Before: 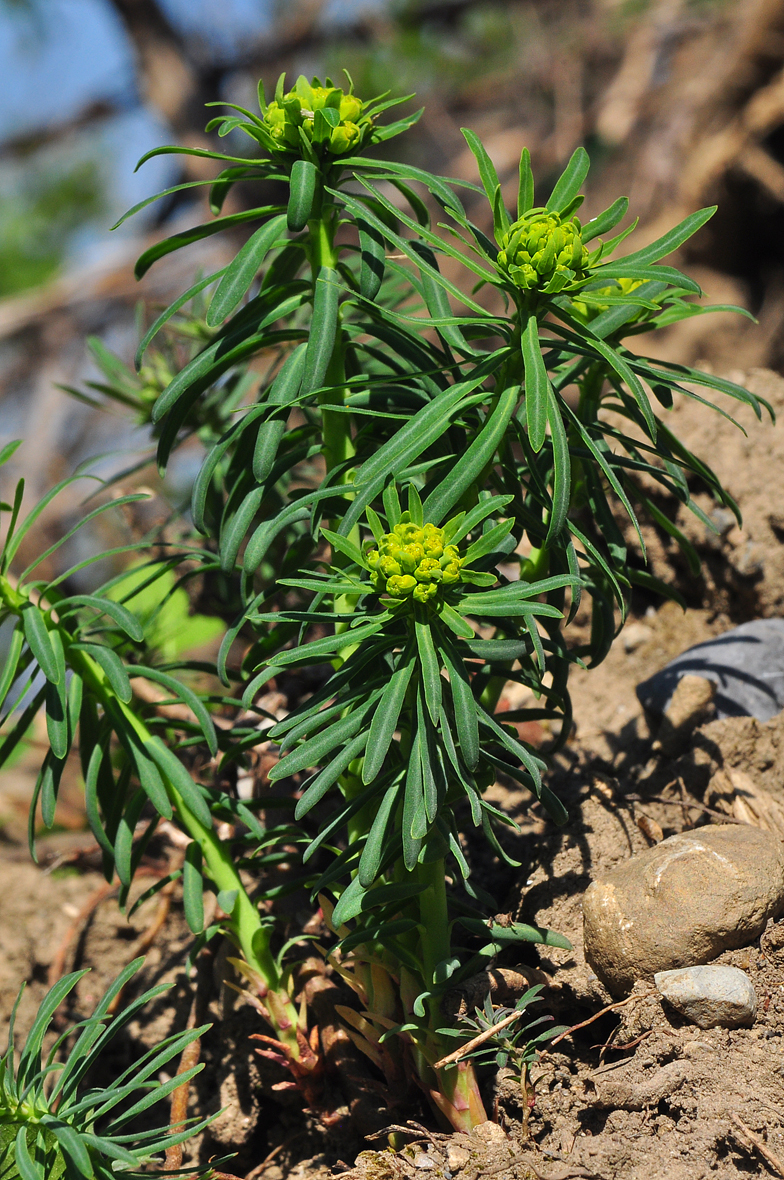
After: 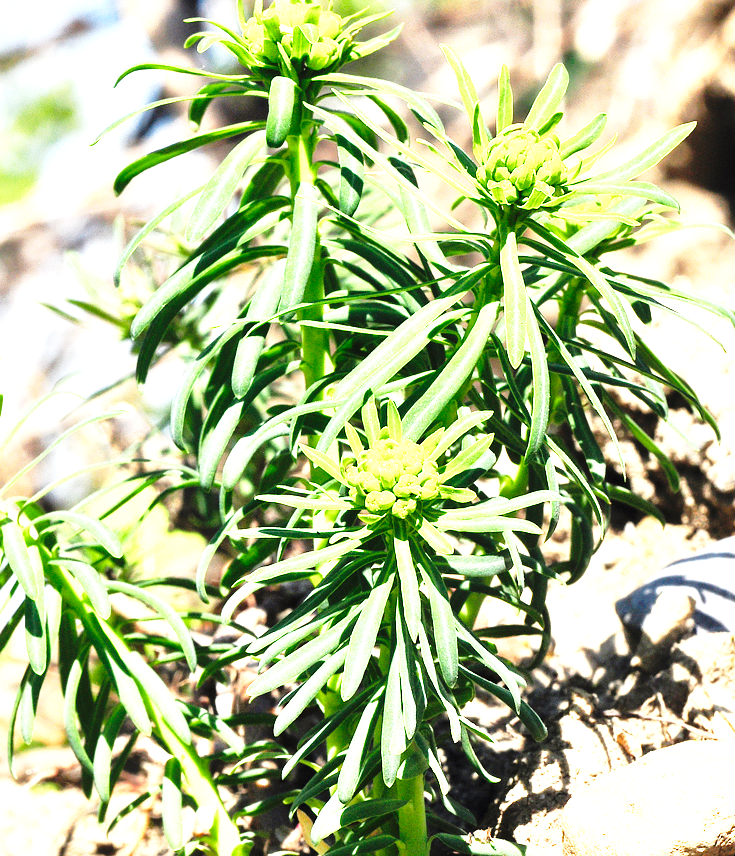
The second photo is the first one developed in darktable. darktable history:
exposure: exposure 2.181 EV, compensate exposure bias true, compensate highlight preservation false
base curve: curves: ch0 [(0, 0) (0.04, 0.03) (0.133, 0.232) (0.448, 0.748) (0.843, 0.968) (1, 1)], preserve colors none
local contrast: mode bilateral grid, contrast 19, coarseness 50, detail 150%, midtone range 0.2
crop: left 2.804%, top 7.131%, right 3.321%, bottom 20.284%
